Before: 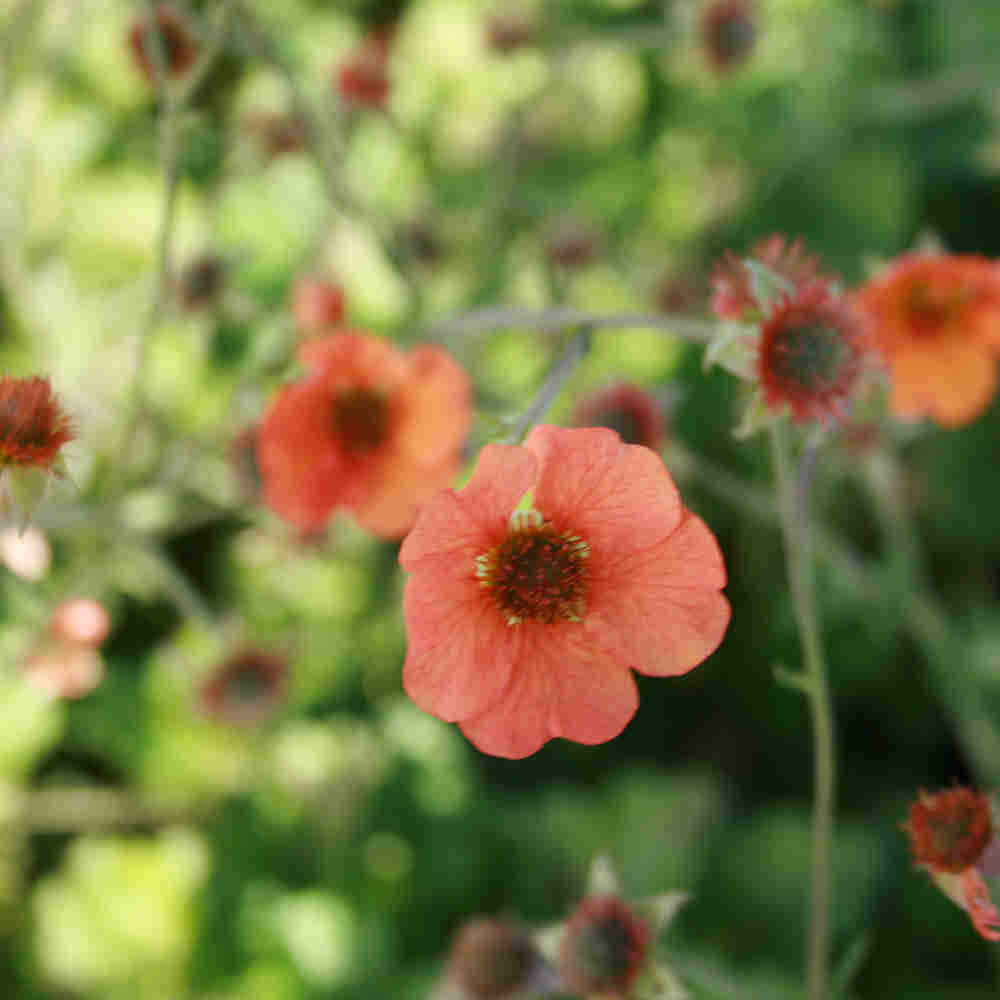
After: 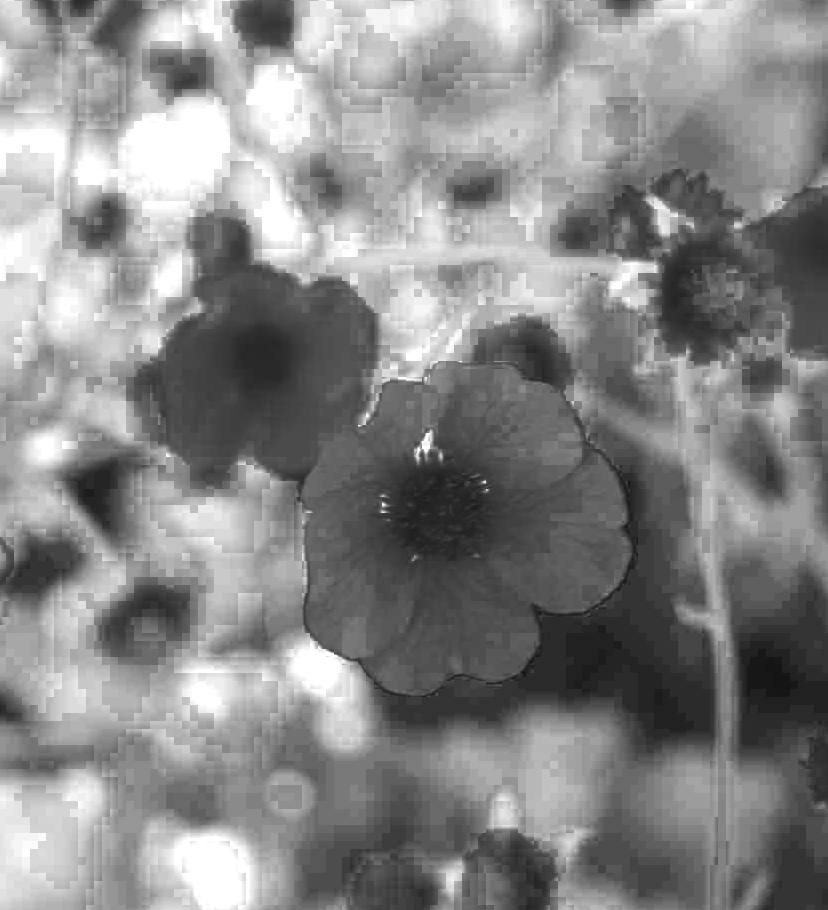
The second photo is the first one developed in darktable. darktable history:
color balance rgb: linear chroma grading › global chroma 9.71%, perceptual saturation grading › global saturation 25.901%, global vibrance 20%
exposure: black level correction 0.001, exposure 1.132 EV, compensate highlight preservation false
crop: left 9.831%, top 6.337%, right 7.299%, bottom 2.594%
color zones: curves: ch0 [(0.002, 0.429) (0.121, 0.212) (0.198, 0.113) (0.276, 0.344) (0.331, 0.541) (0.41, 0.56) (0.482, 0.289) (0.619, 0.227) (0.721, 0.18) (0.821, 0.435) (0.928, 0.555) (1, 0.587)]; ch1 [(0, 0) (0.143, 0) (0.286, 0) (0.429, 0) (0.571, 0) (0.714, 0) (0.857, 0)]
